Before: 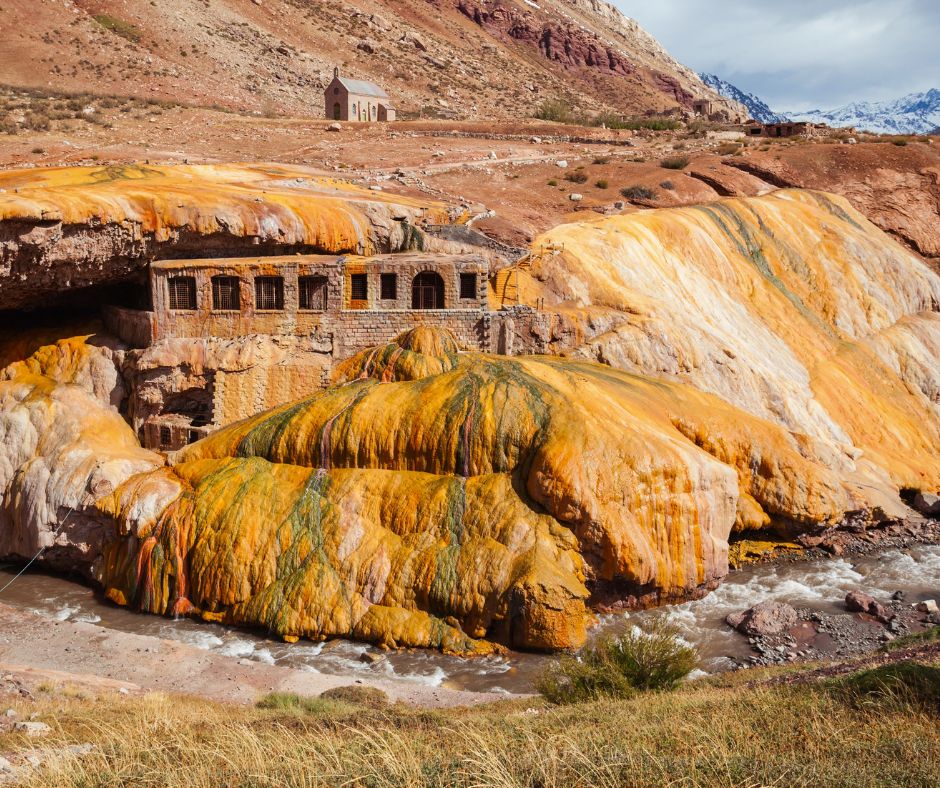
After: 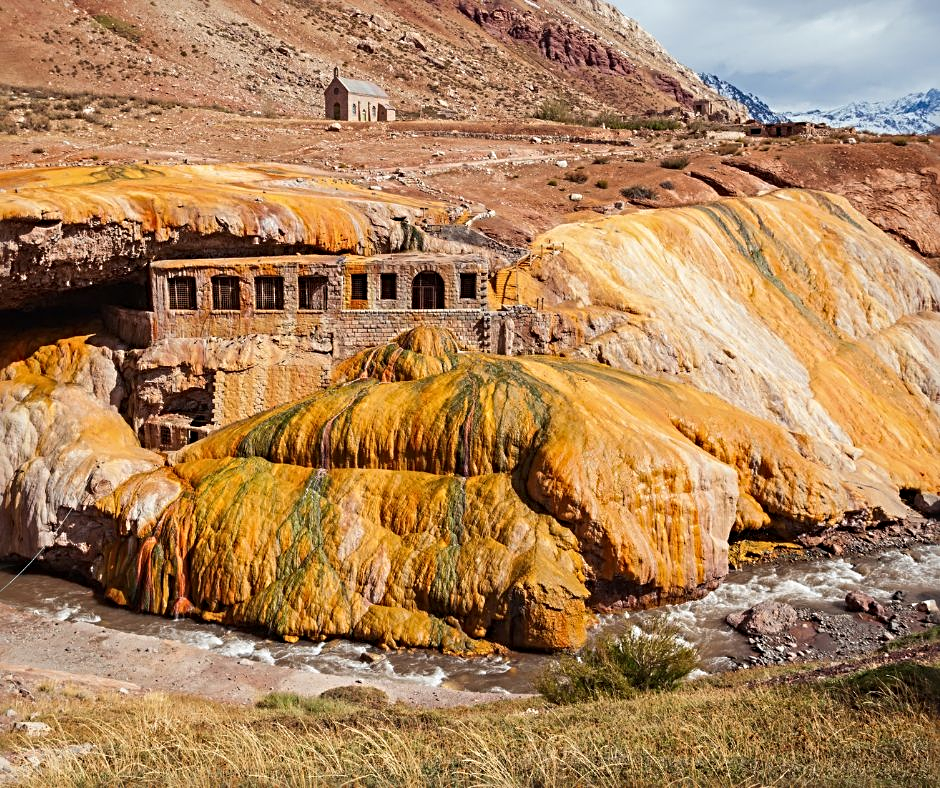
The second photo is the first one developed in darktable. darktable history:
white balance: emerald 1
sharpen: radius 4
